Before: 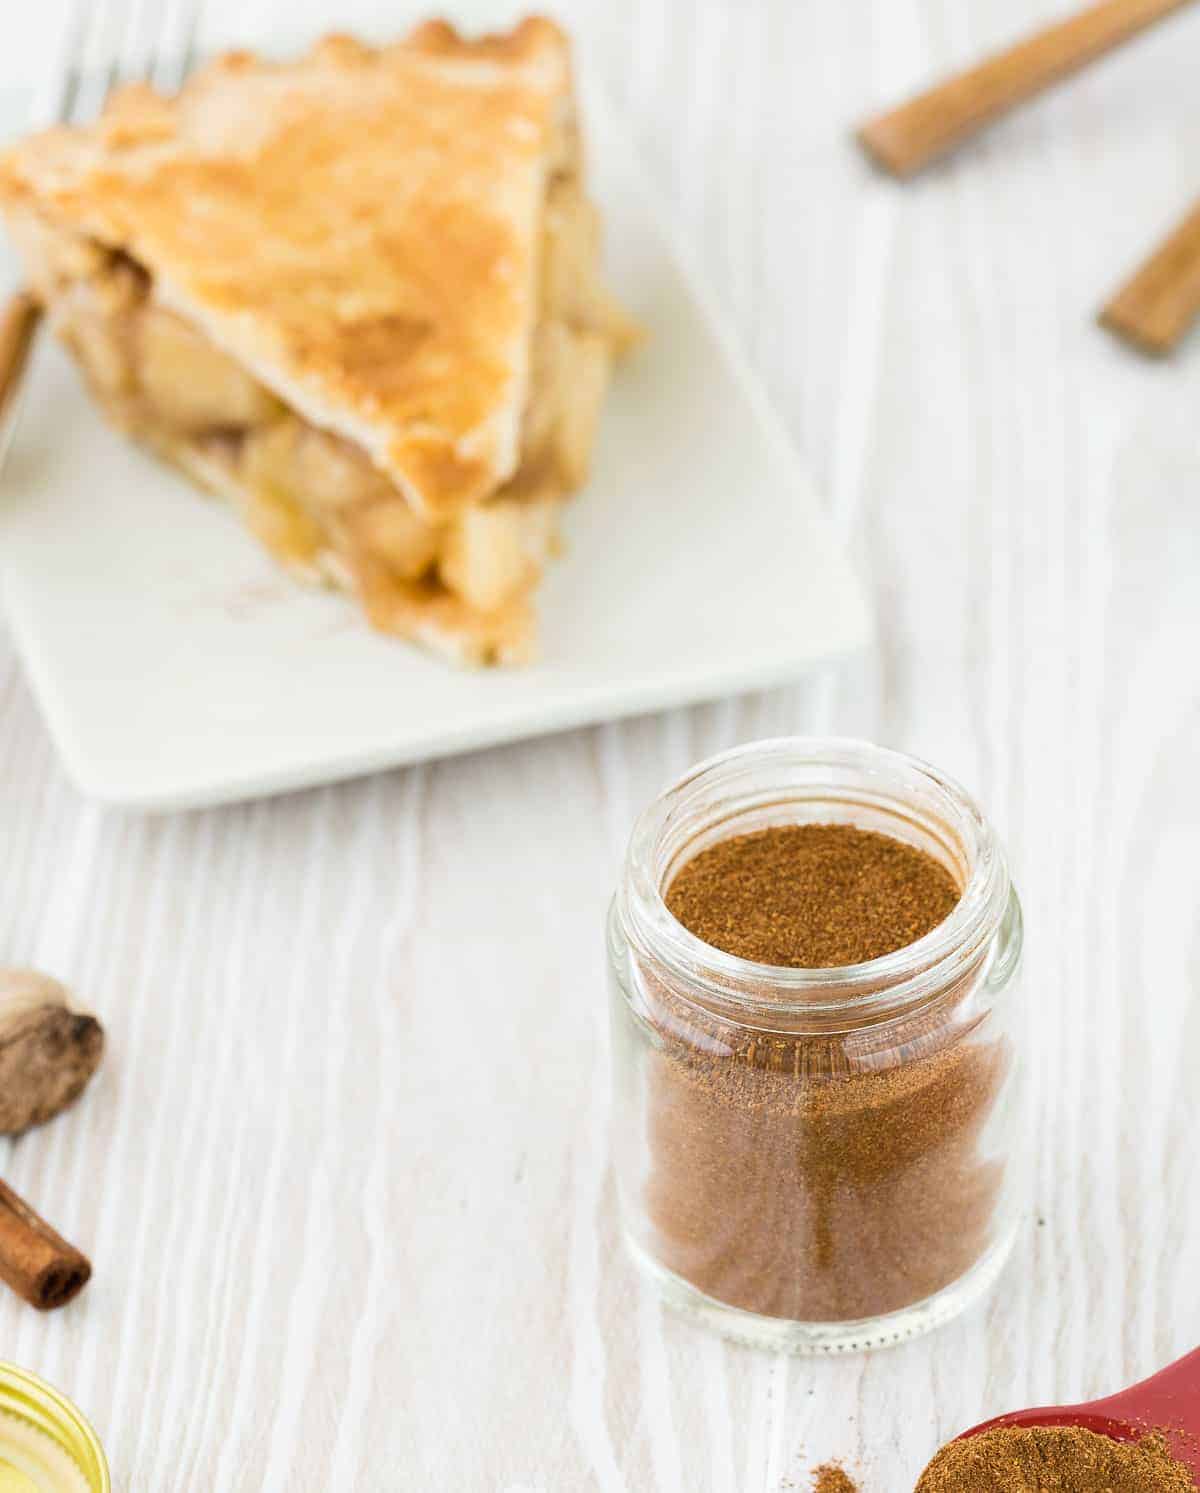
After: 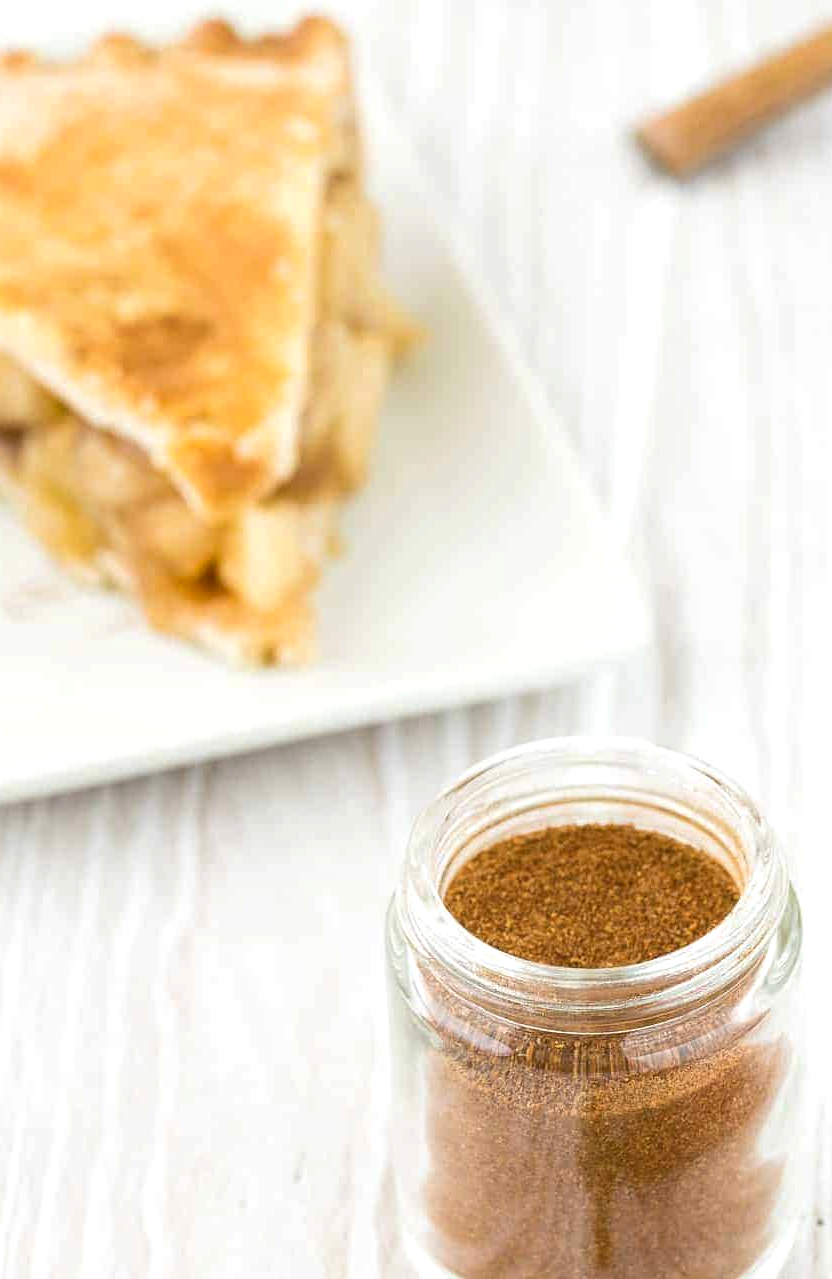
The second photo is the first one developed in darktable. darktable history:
crop: left 18.466%, right 12.178%, bottom 14.298%
levels: white 99.94%, levels [0, 0.476, 0.951]
local contrast: highlights 102%, shadows 101%, detail 119%, midtone range 0.2
